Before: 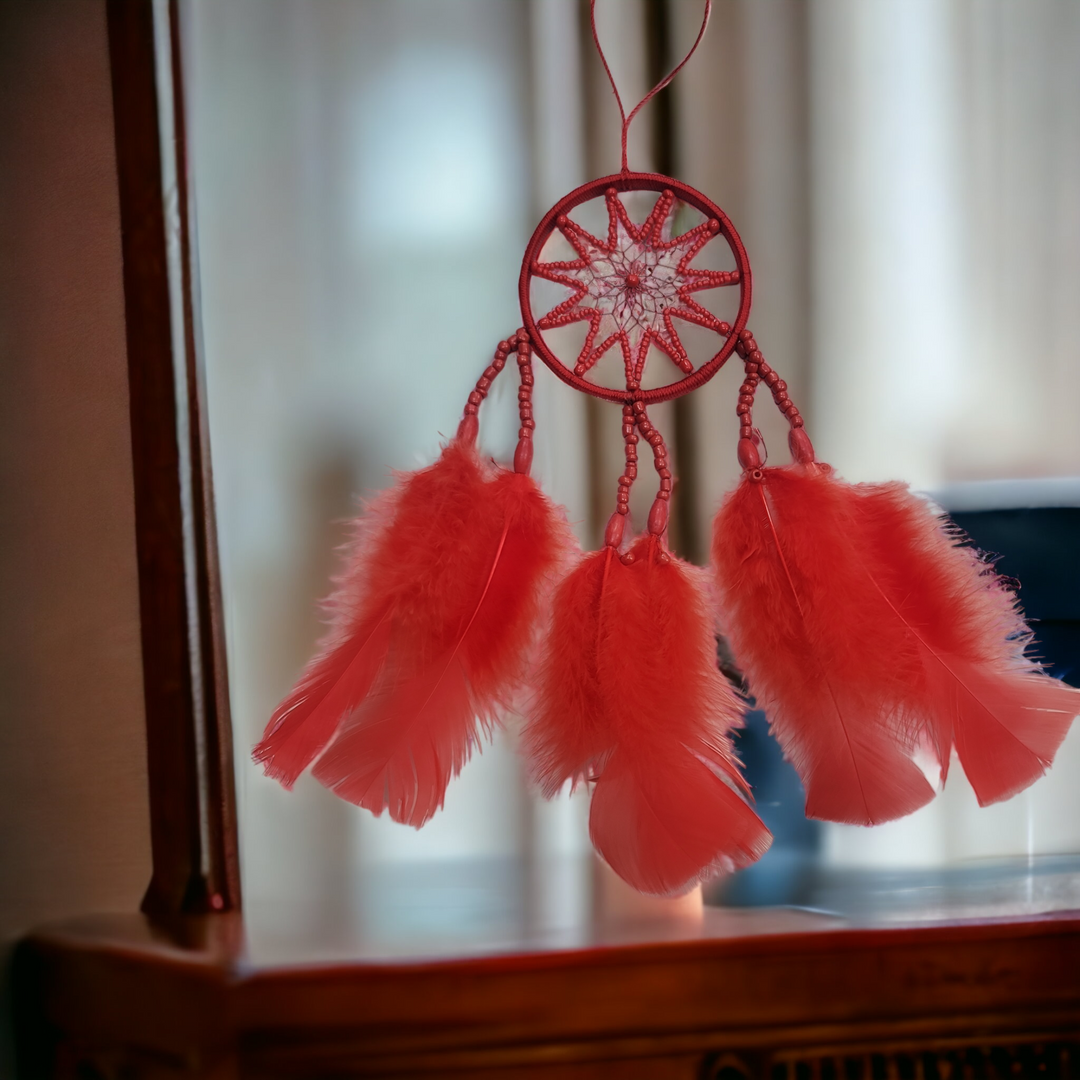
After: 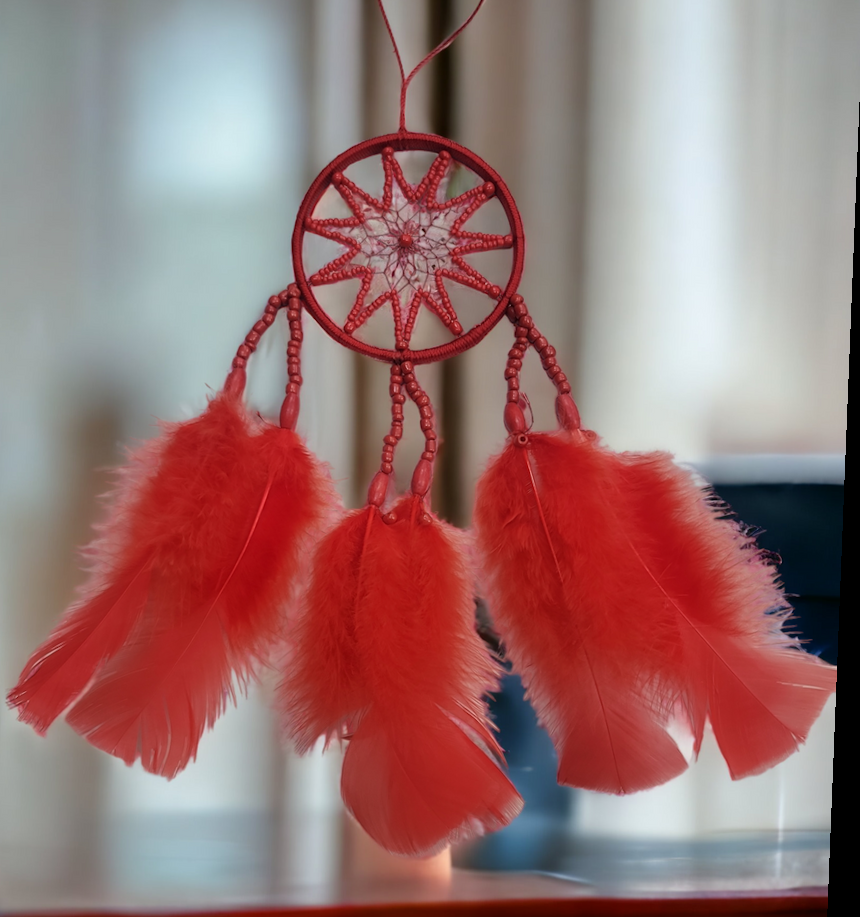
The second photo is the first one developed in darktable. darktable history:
rotate and perspective: rotation 2.27°, automatic cropping off
crop: left 23.095%, top 5.827%, bottom 11.854%
